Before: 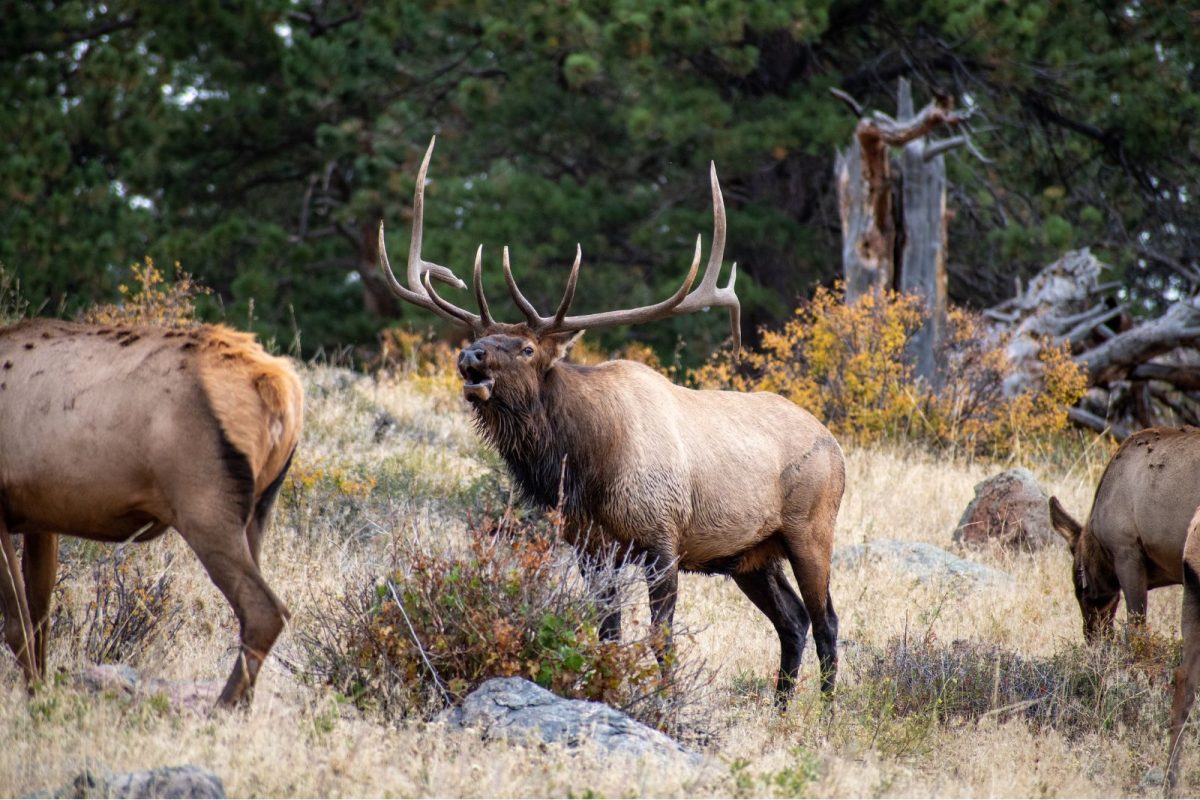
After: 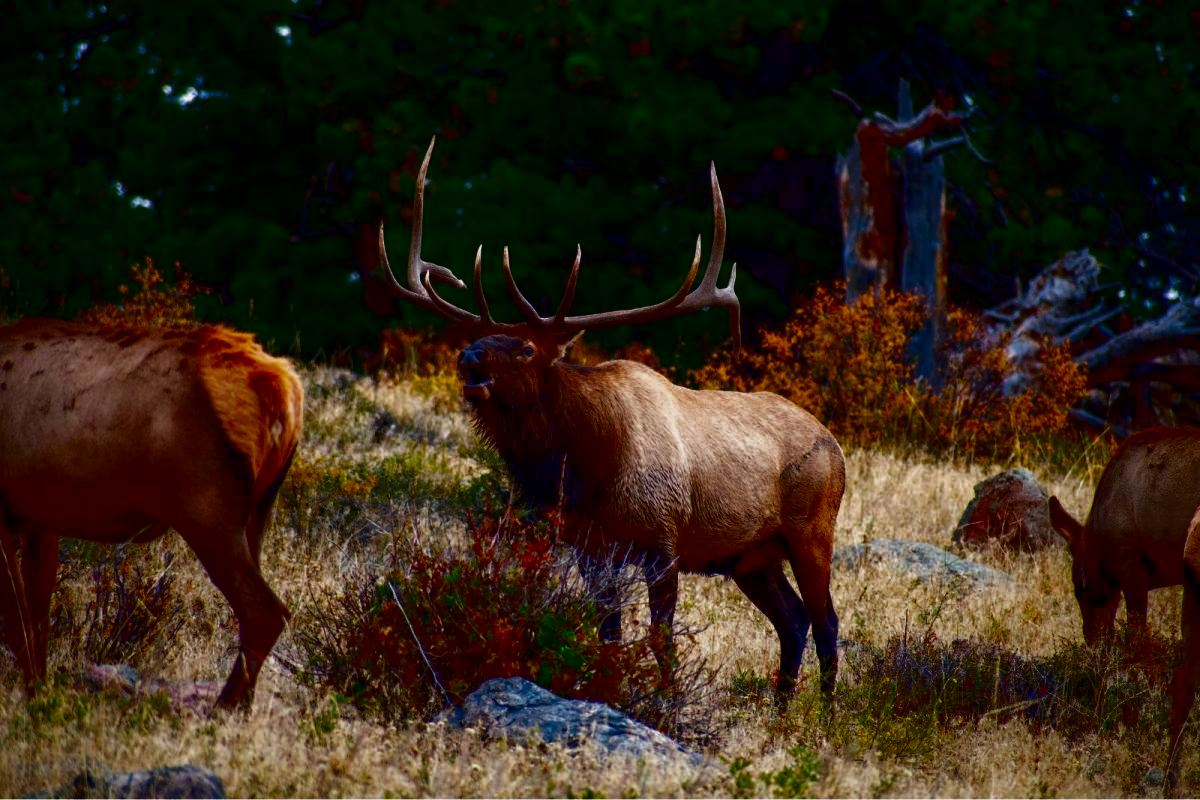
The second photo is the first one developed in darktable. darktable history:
exposure: exposure -0.04 EV, compensate exposure bias true, compensate highlight preservation false
contrast brightness saturation: brightness -0.989, saturation 0.982
